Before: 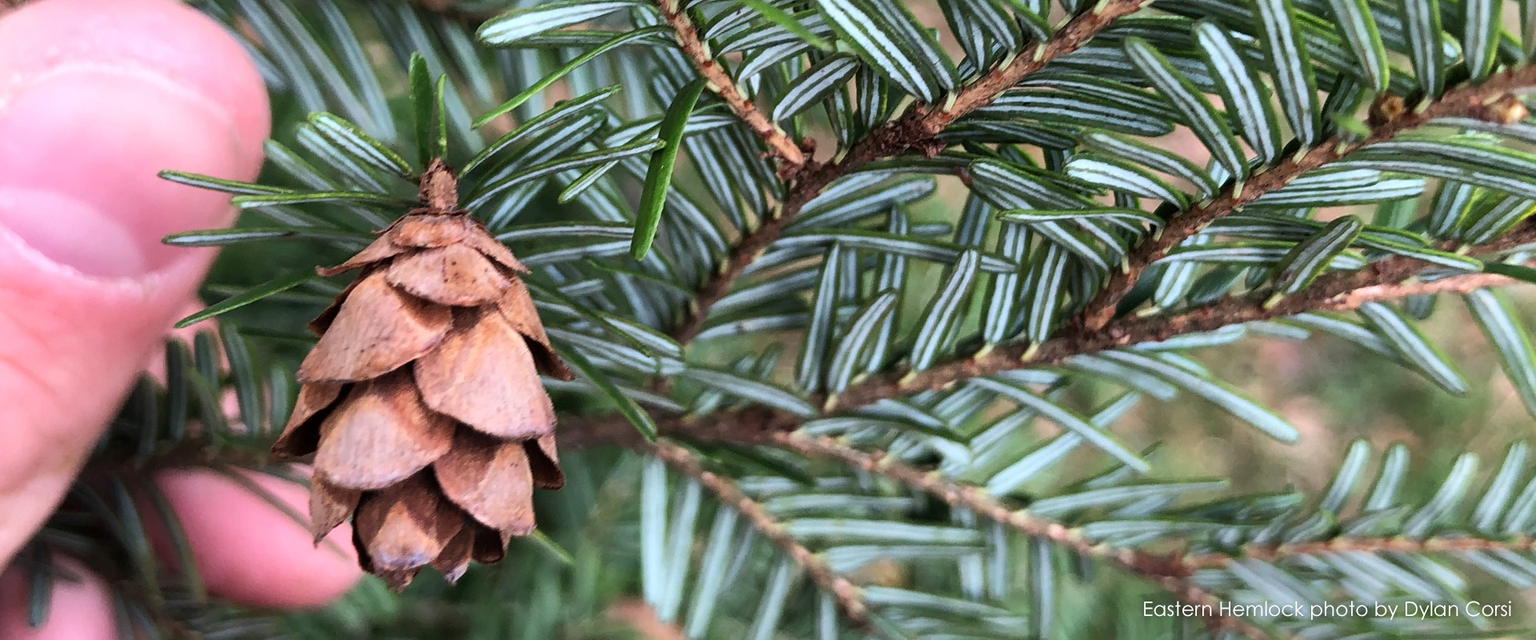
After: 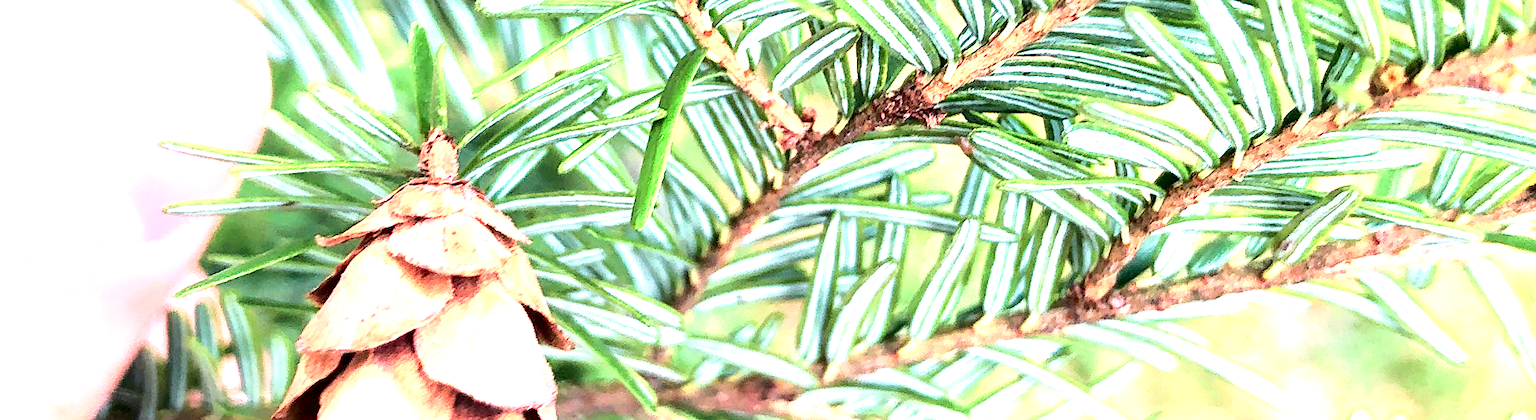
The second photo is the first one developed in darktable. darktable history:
exposure: black level correction 0.001, exposure 2.607 EV, compensate exposure bias true, compensate highlight preservation false
sharpen: radius 0.969, amount 0.604
tone curve: curves: ch0 [(0, 0) (0.035, 0.011) (0.133, 0.076) (0.285, 0.265) (0.491, 0.541) (0.617, 0.693) (0.704, 0.77) (0.794, 0.865) (0.895, 0.938) (1, 0.976)]; ch1 [(0, 0) (0.318, 0.278) (0.444, 0.427) (0.502, 0.497) (0.543, 0.547) (0.601, 0.641) (0.746, 0.764) (1, 1)]; ch2 [(0, 0) (0.316, 0.292) (0.381, 0.37) (0.423, 0.448) (0.476, 0.482) (0.502, 0.5) (0.543, 0.547) (0.587, 0.613) (0.642, 0.672) (0.704, 0.727) (0.865, 0.827) (1, 0.951)], color space Lab, independent channels, preserve colors none
crop and rotate: top 4.848%, bottom 29.503%
velvia: on, module defaults
